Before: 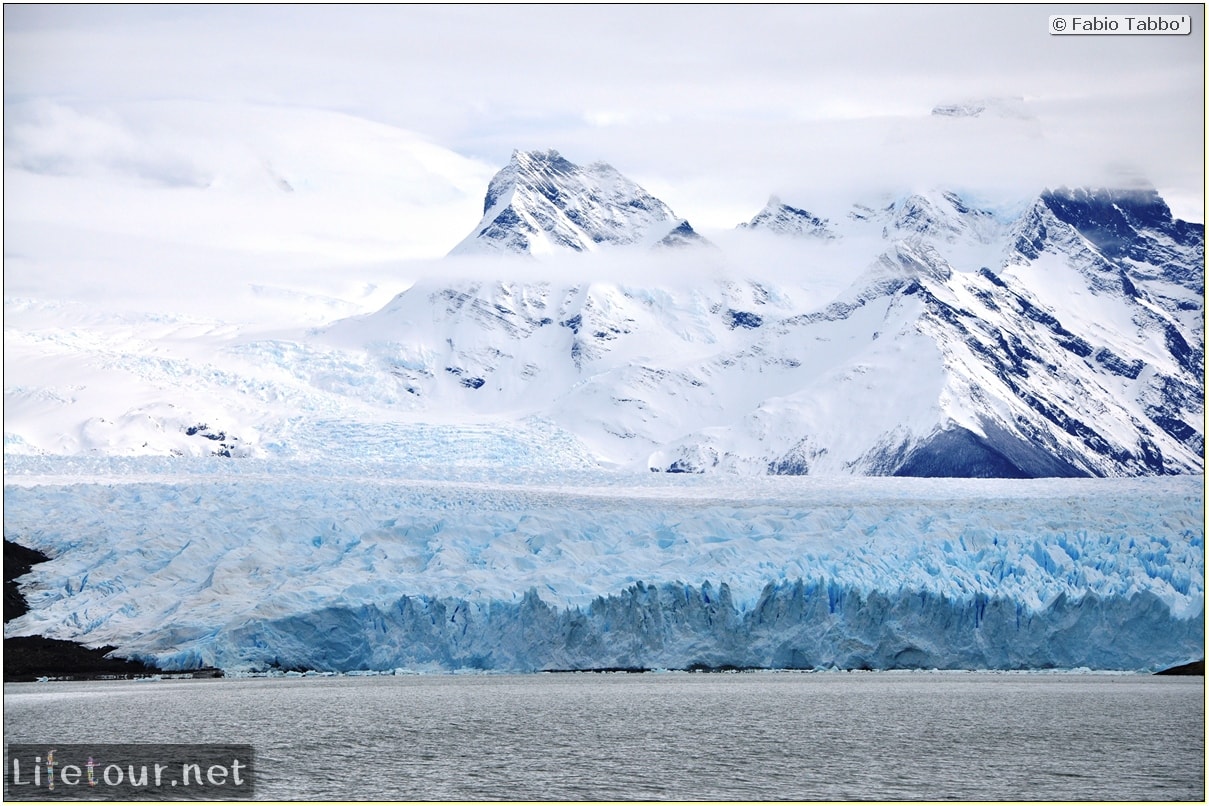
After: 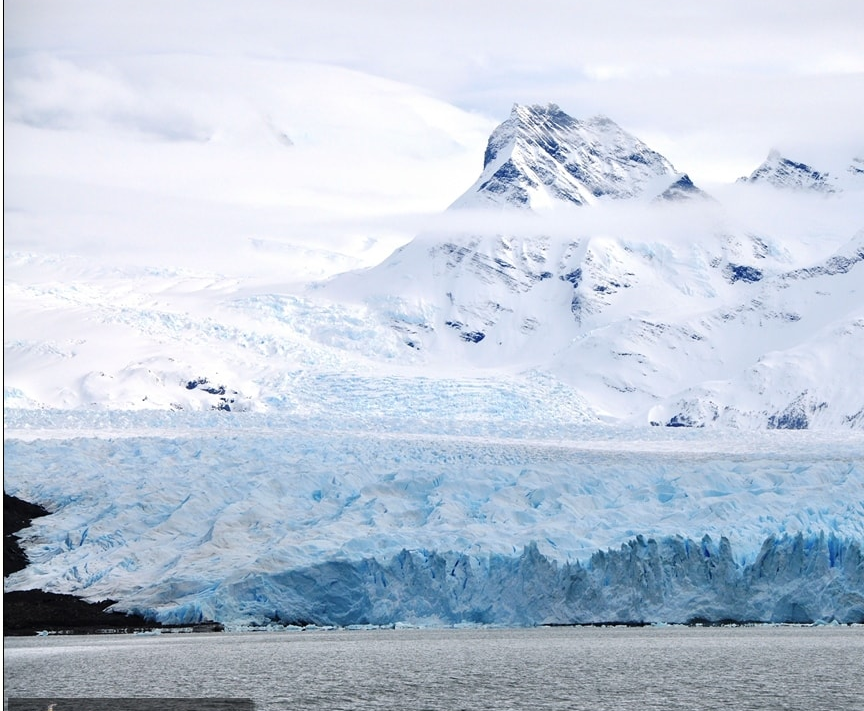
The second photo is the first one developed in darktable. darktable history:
crop: top 5.803%, right 27.864%, bottom 5.804%
white balance: emerald 1
